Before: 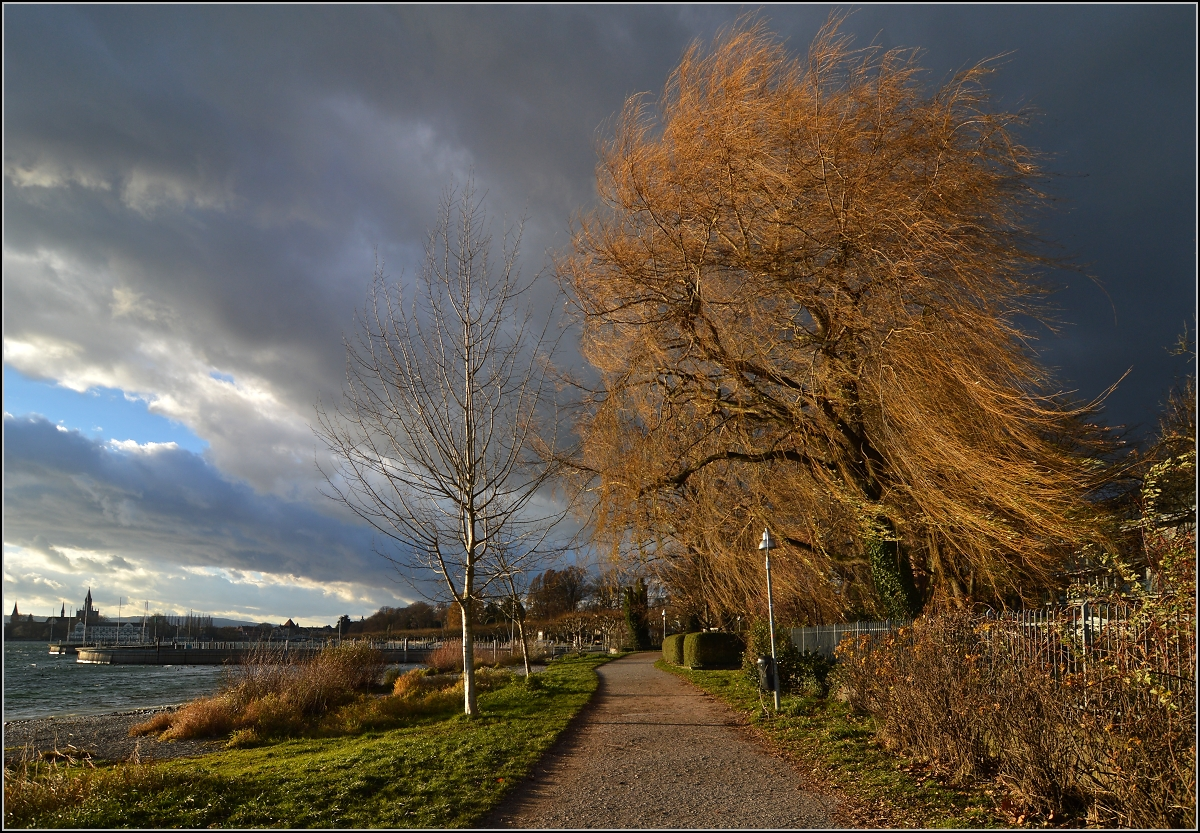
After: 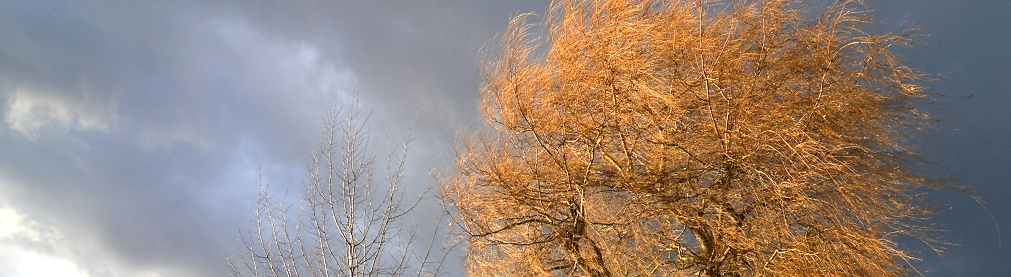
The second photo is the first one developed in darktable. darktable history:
crop and rotate: left 9.698%, top 9.553%, right 5.997%, bottom 57.156%
exposure: black level correction 0, exposure 1.184 EV, compensate highlight preservation false
